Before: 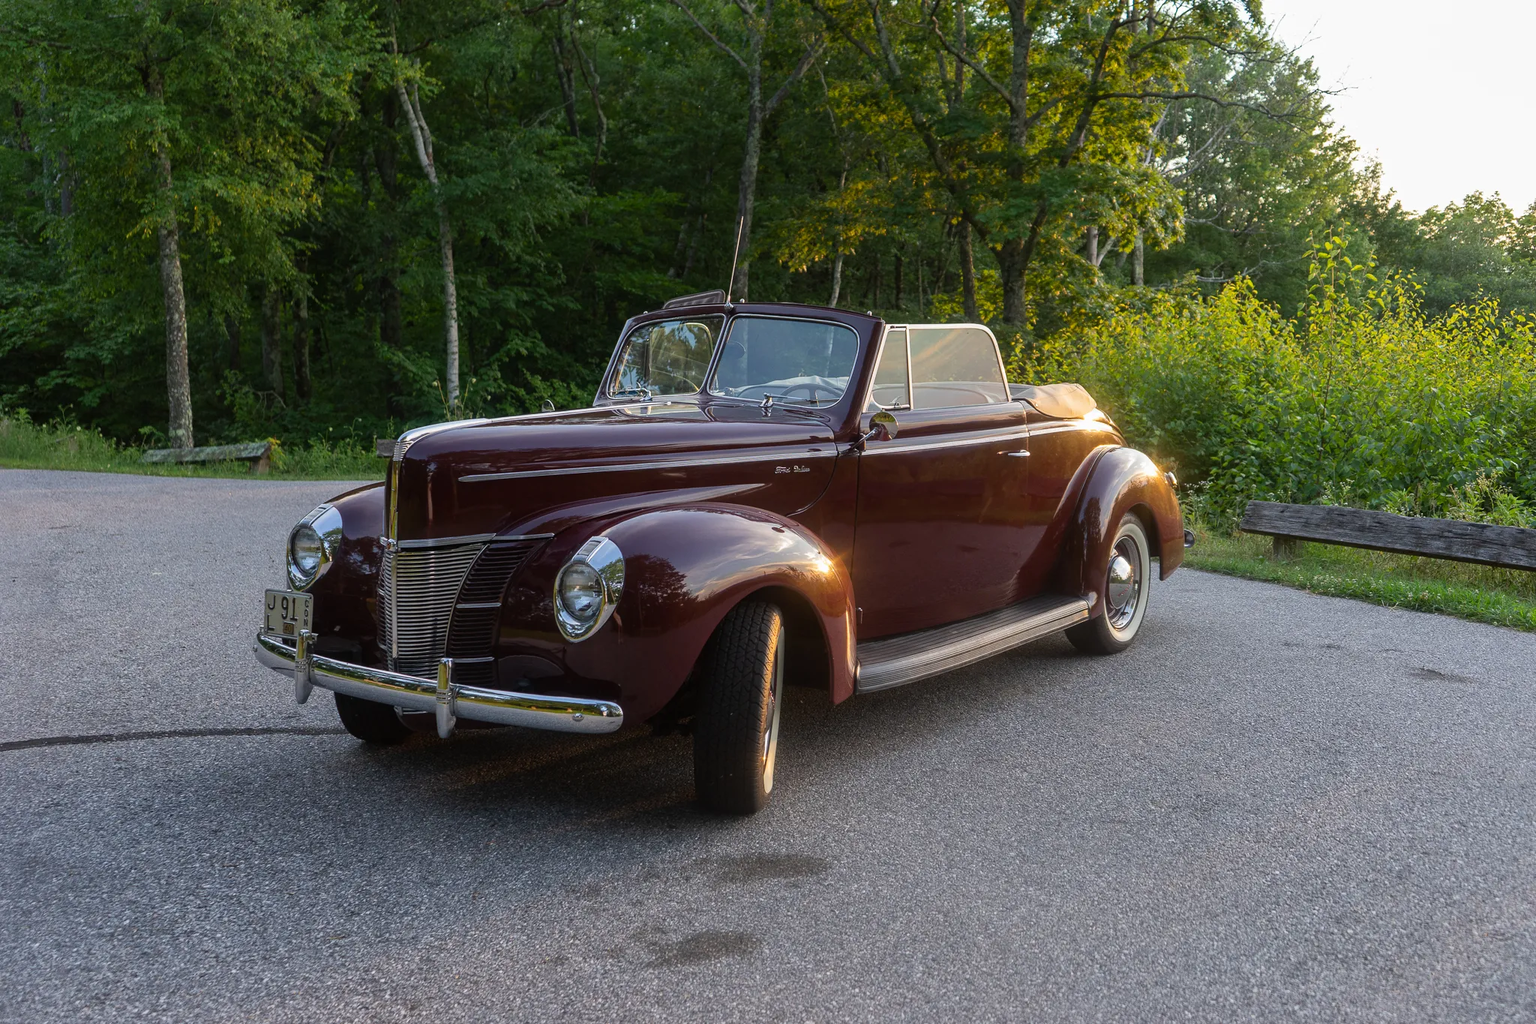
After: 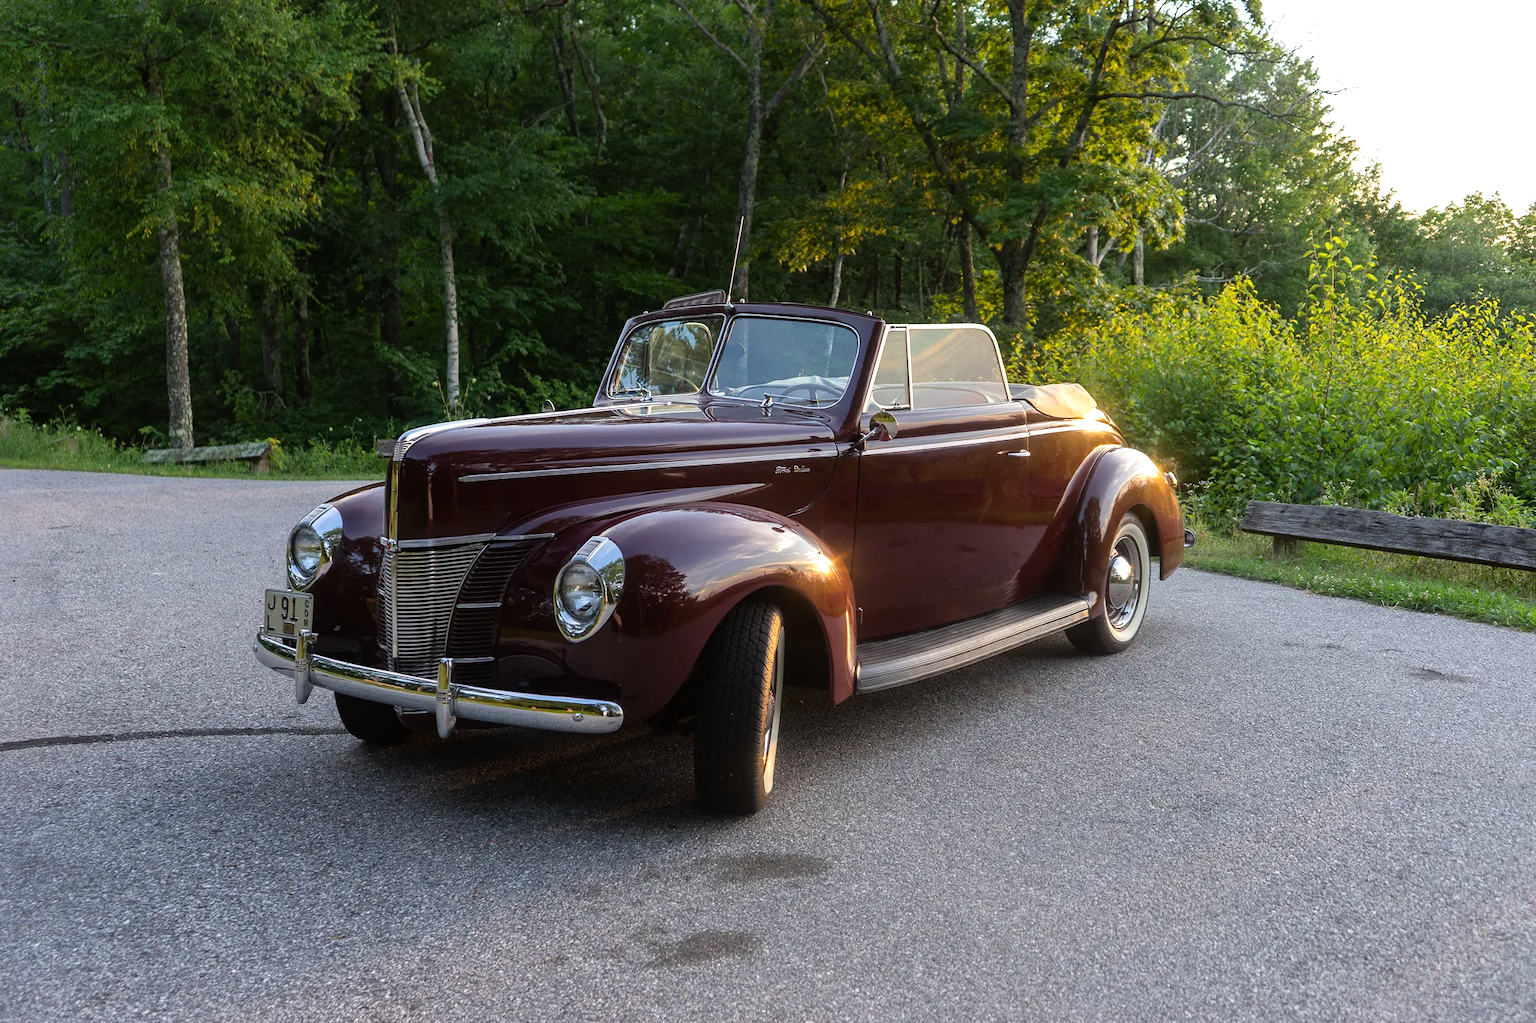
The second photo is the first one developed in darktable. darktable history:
tone equalizer: -8 EV -0.41 EV, -7 EV -0.418 EV, -6 EV -0.341 EV, -5 EV -0.234 EV, -3 EV 0.19 EV, -2 EV 0.352 EV, -1 EV 0.375 EV, +0 EV 0.398 EV
